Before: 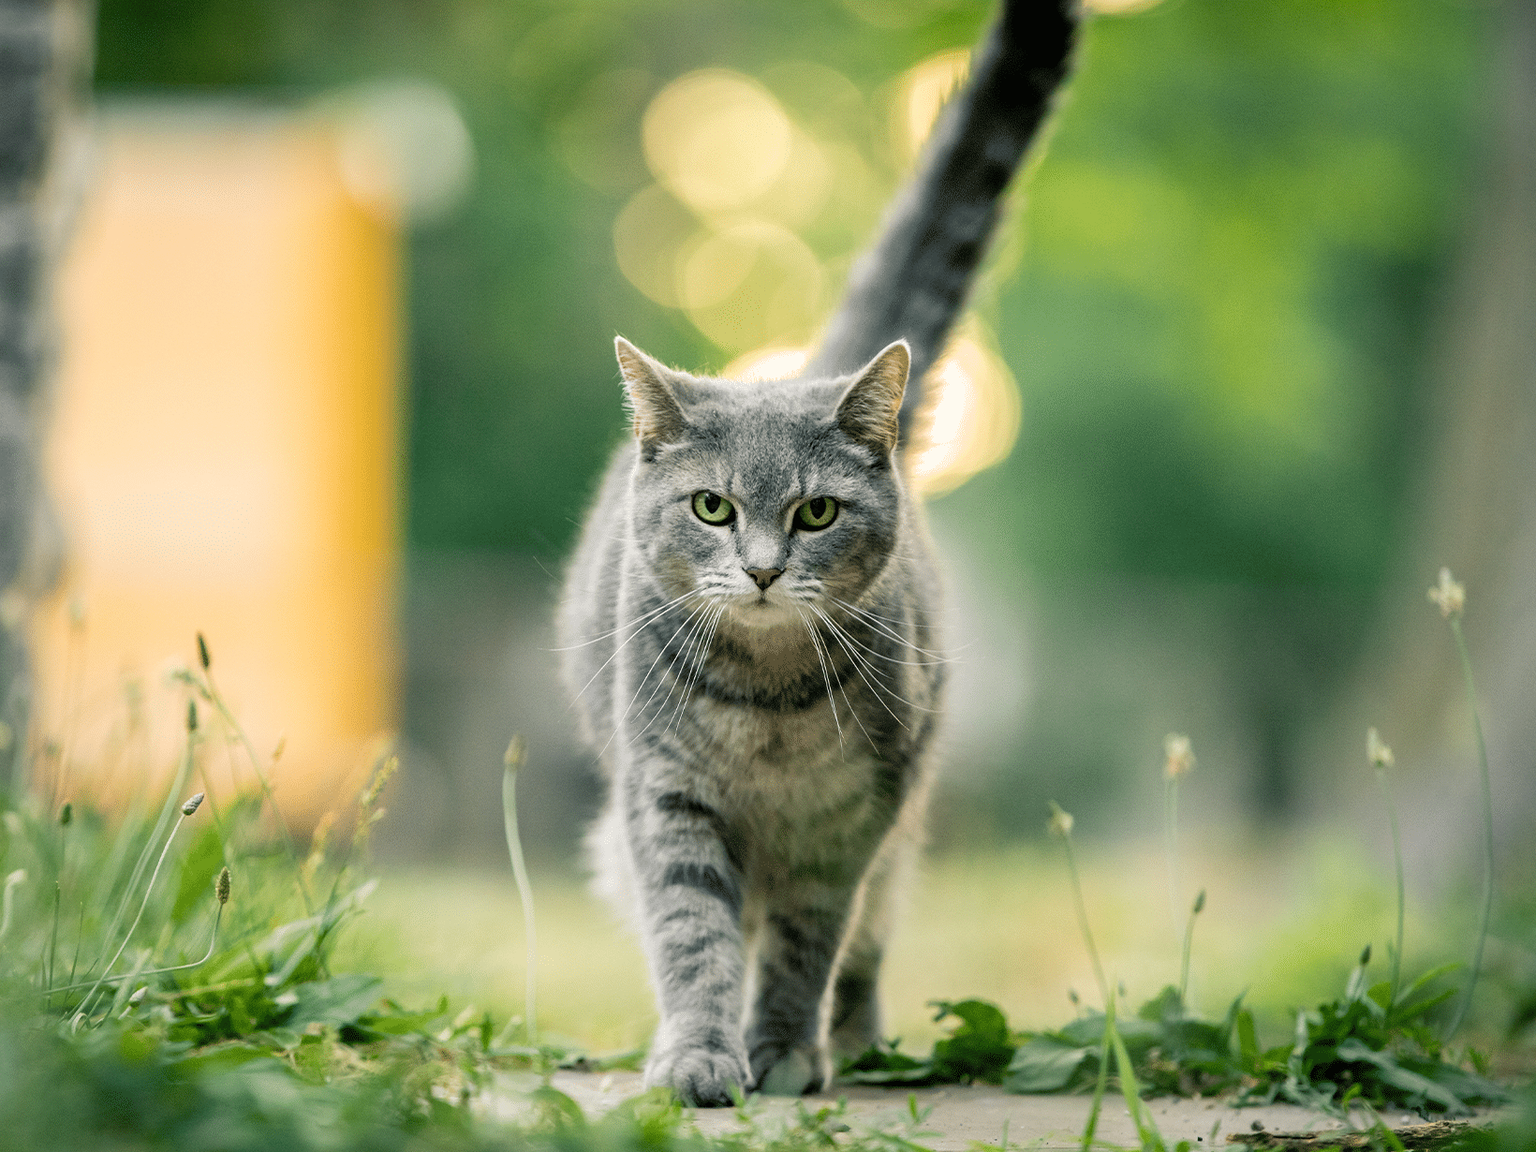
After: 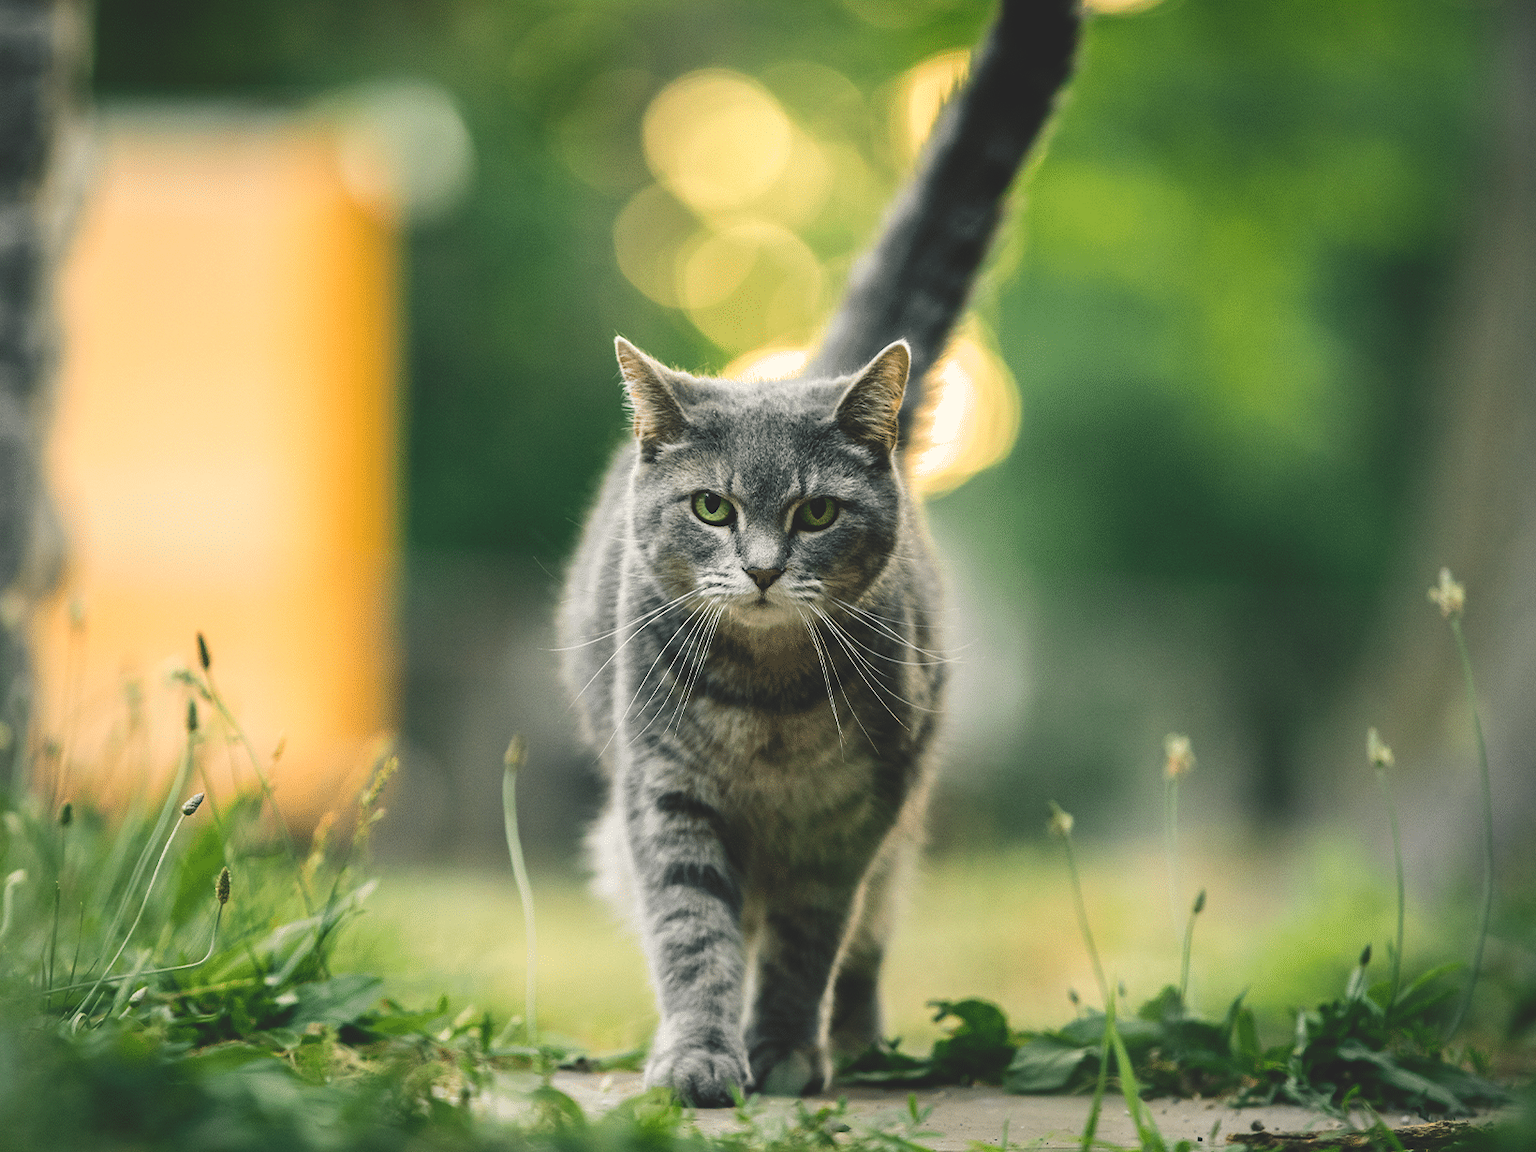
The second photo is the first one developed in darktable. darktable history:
contrast brightness saturation: contrast 0.15, brightness -0.01, saturation 0.1
rgb curve: curves: ch0 [(0, 0.186) (0.314, 0.284) (0.775, 0.708) (1, 1)], compensate middle gray true, preserve colors none
